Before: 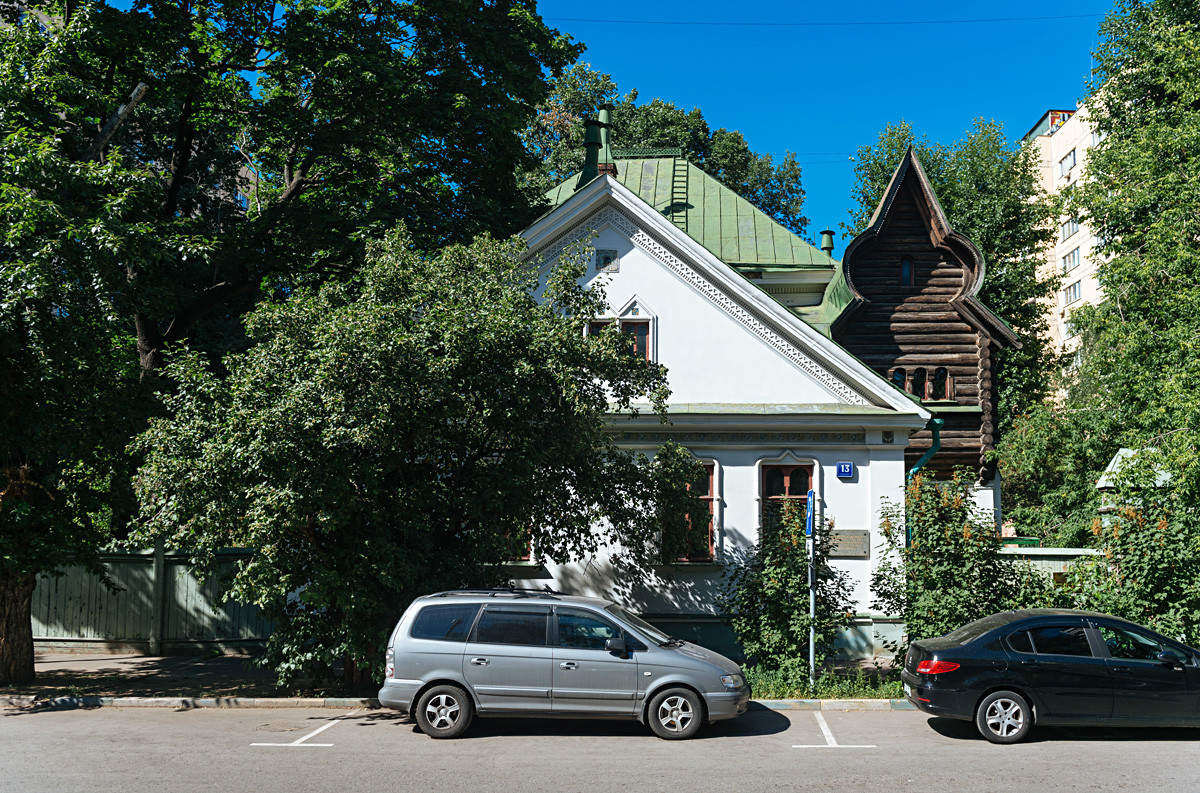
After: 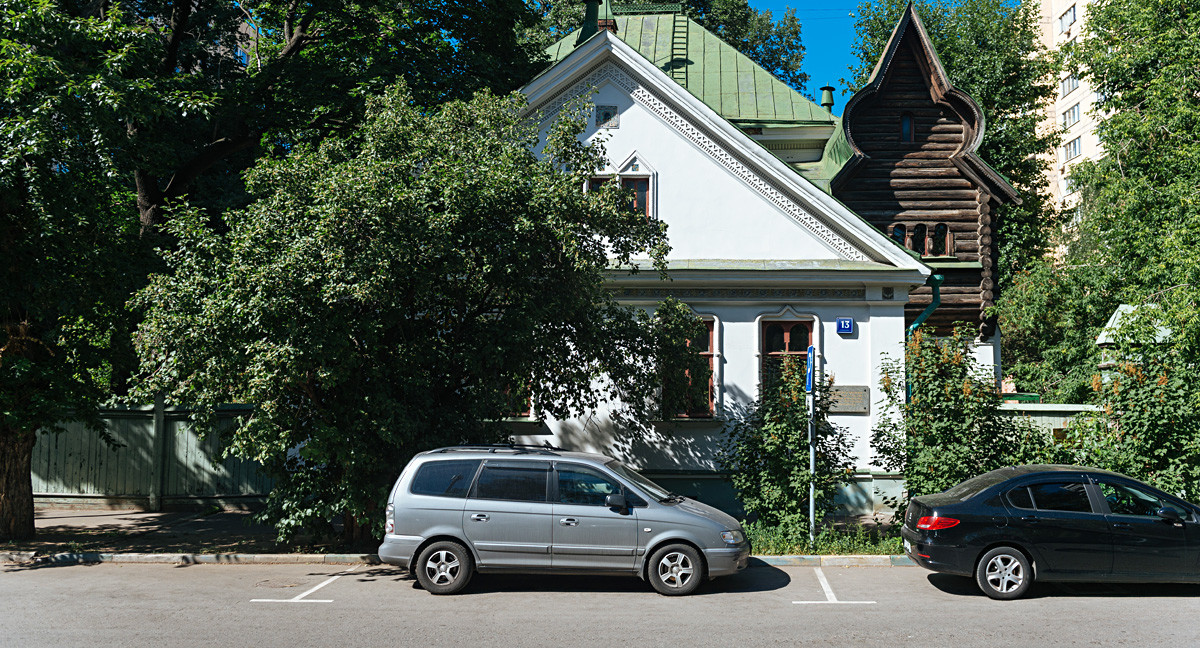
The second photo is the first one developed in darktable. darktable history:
crop and rotate: top 18.181%
